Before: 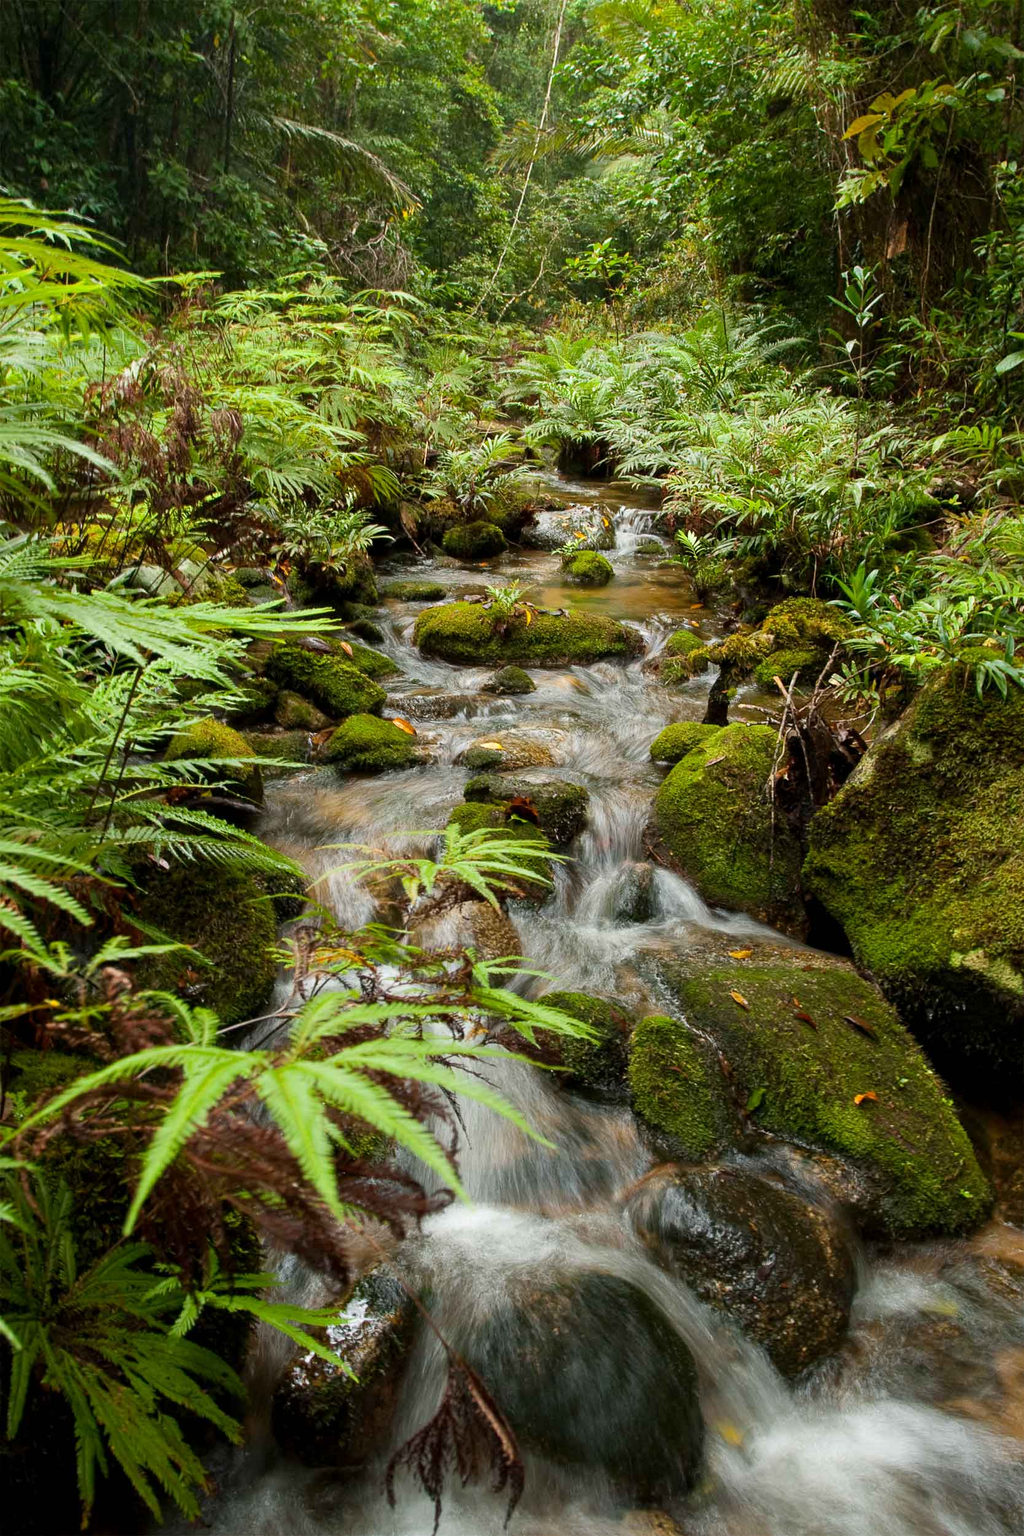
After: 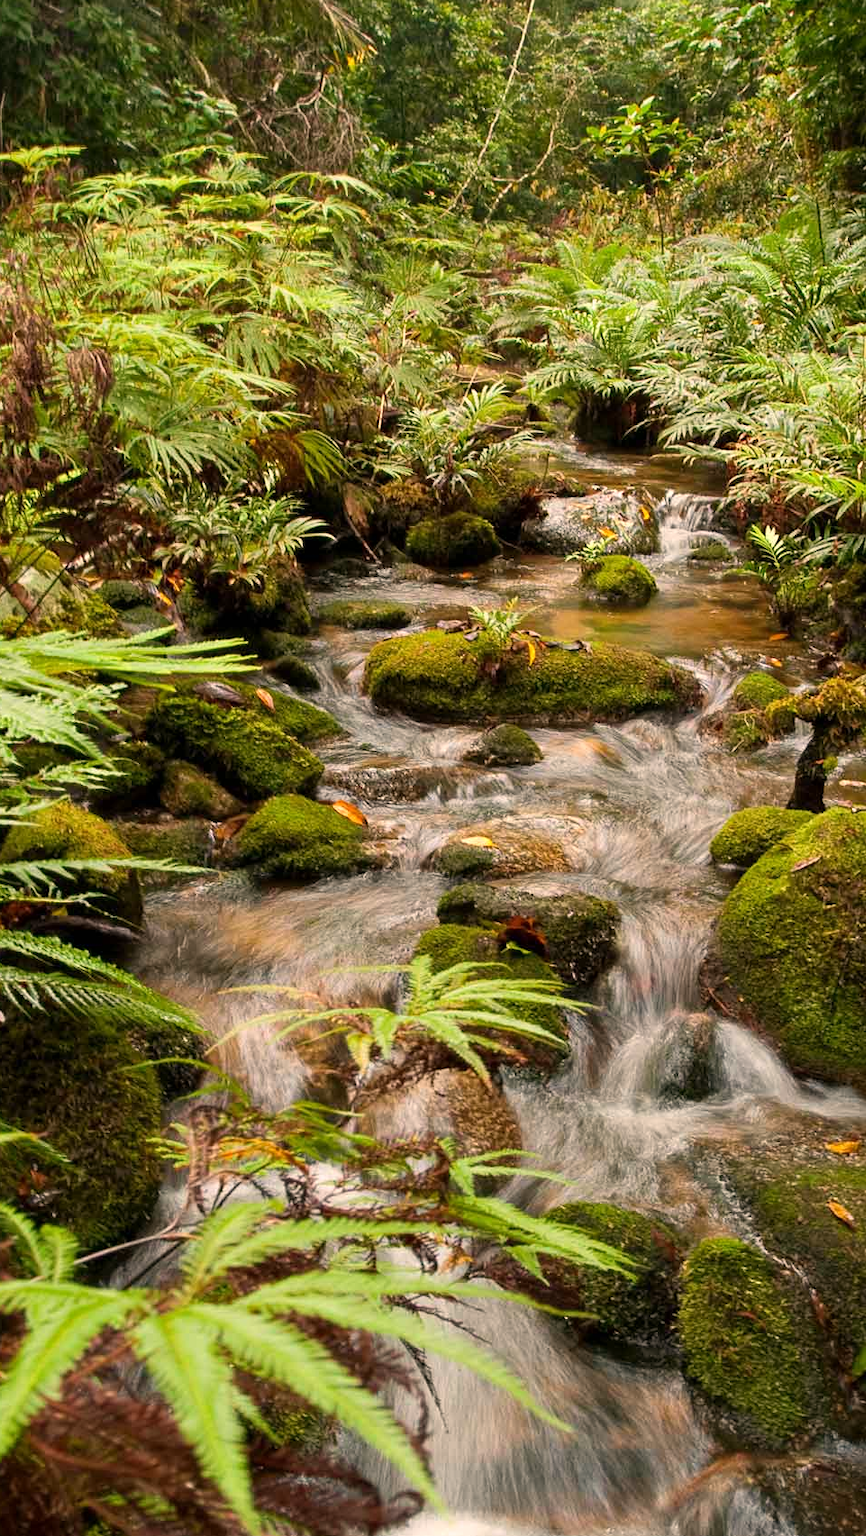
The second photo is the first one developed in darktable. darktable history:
crop: left 16.202%, top 11.208%, right 26.045%, bottom 20.557%
white balance: red 1.127, blue 0.943
